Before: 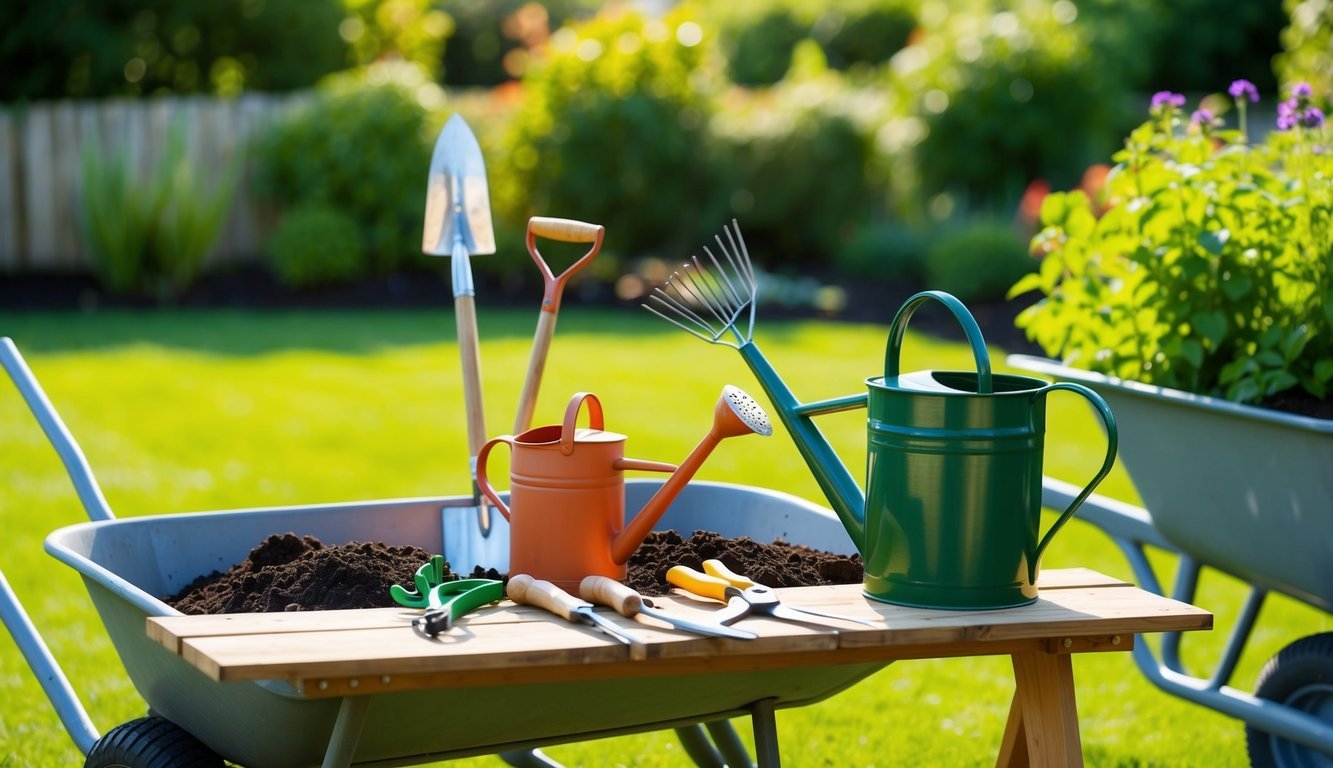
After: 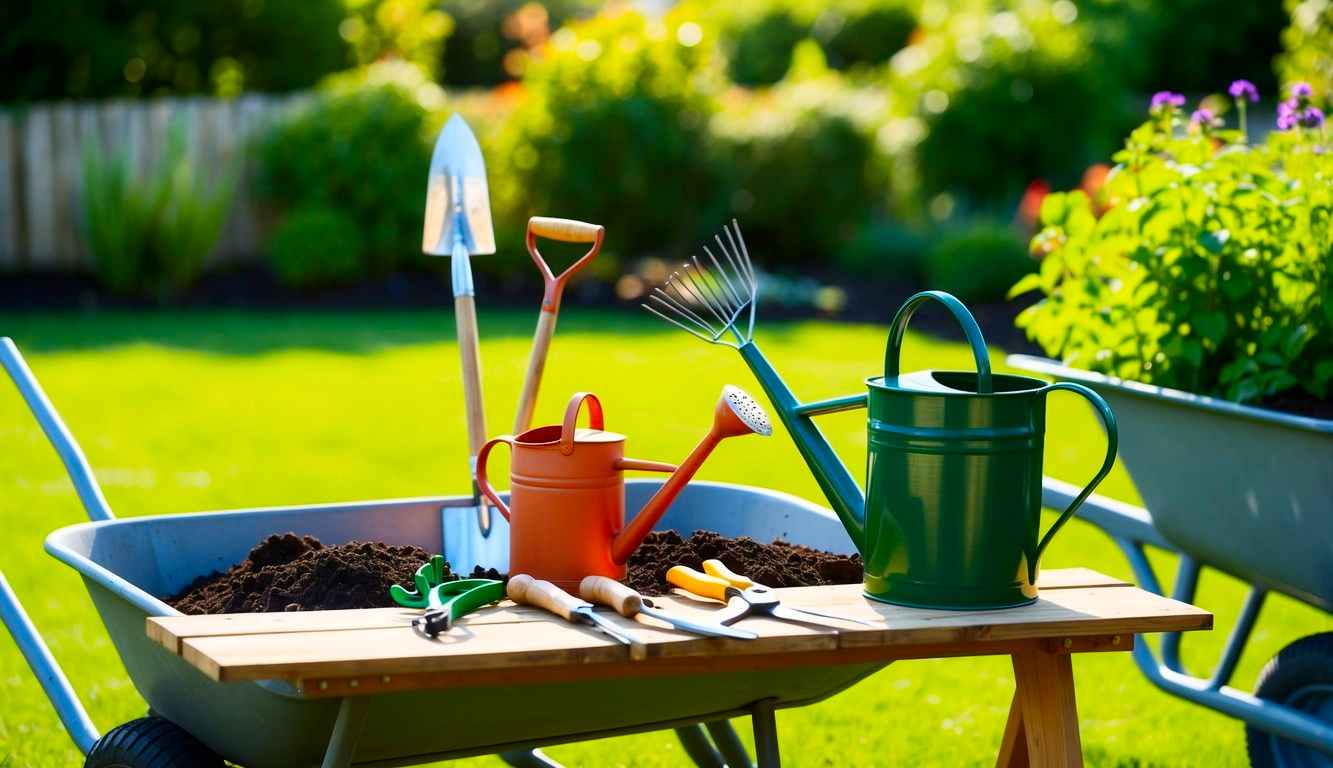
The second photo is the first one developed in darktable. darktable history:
contrast brightness saturation: contrast 0.17, saturation 0.304
